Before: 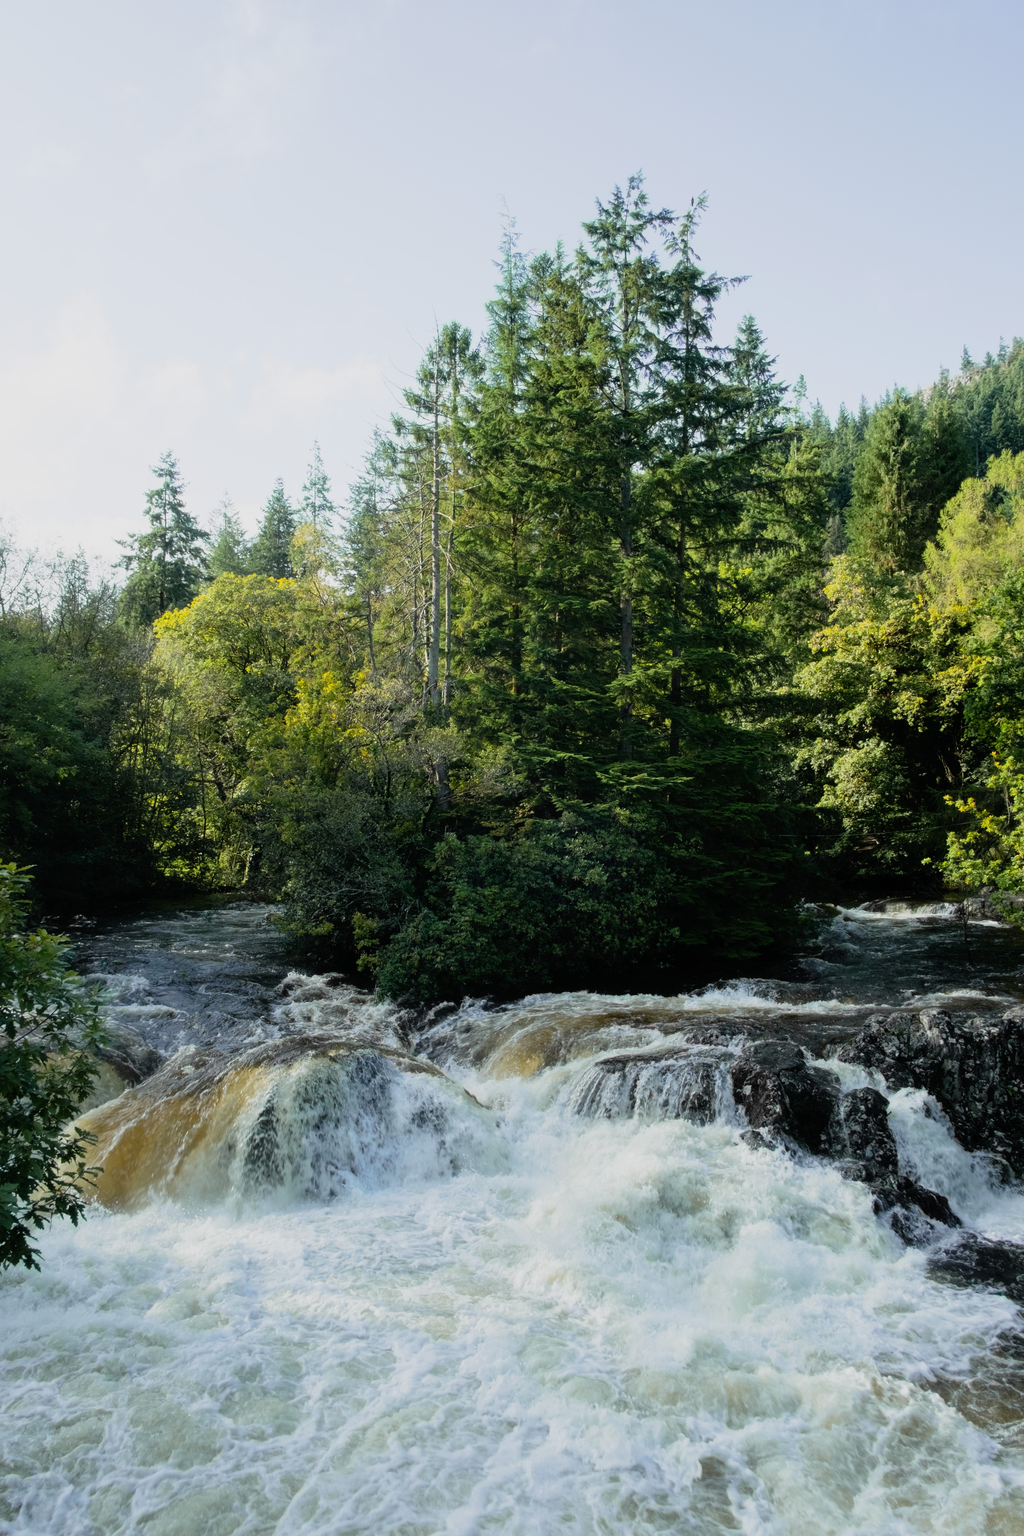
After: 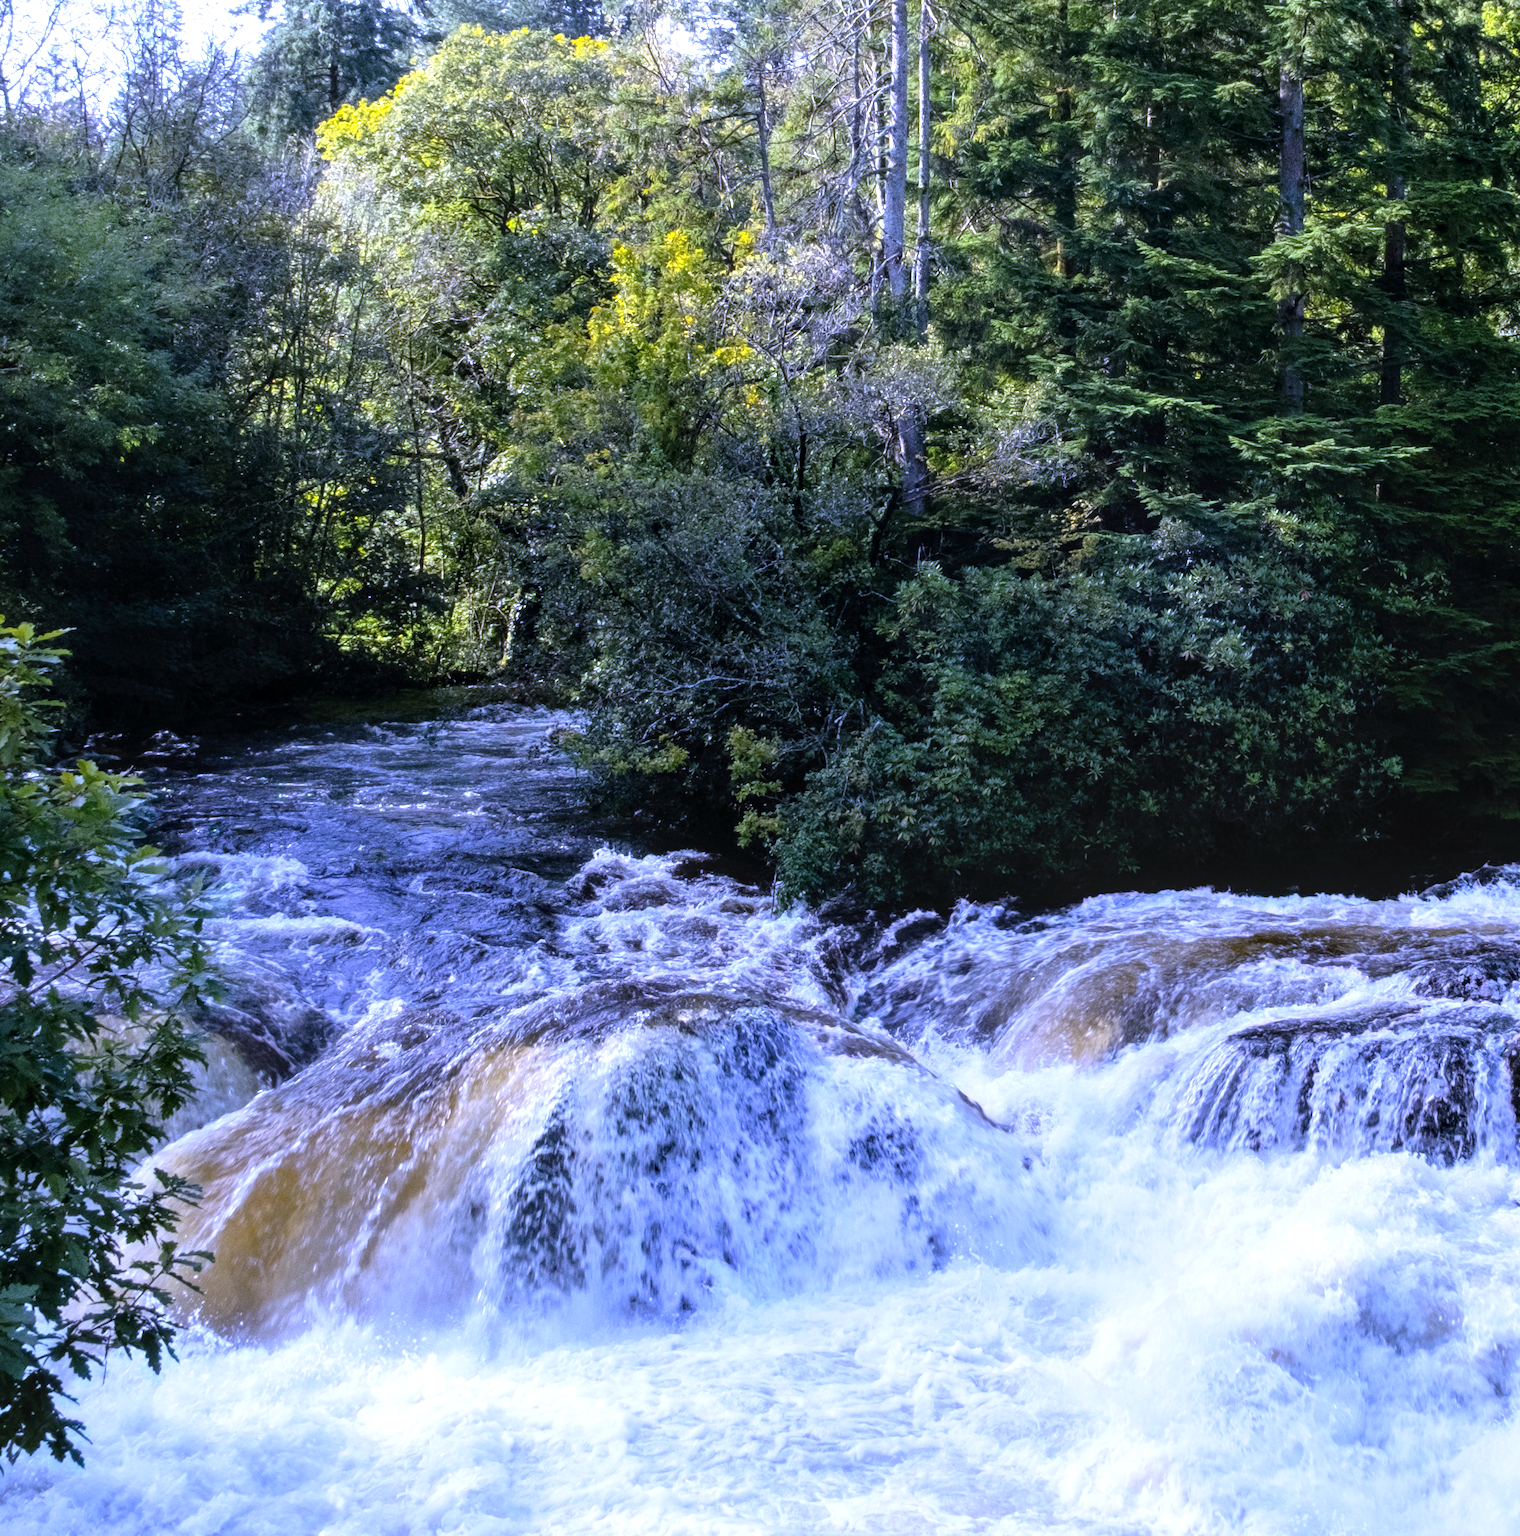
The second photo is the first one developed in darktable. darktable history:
local contrast: on, module defaults
white balance: red 0.98, blue 1.61
crop: top 36.498%, right 27.964%, bottom 14.995%
exposure: exposure 0.636 EV, compensate highlight preservation false
